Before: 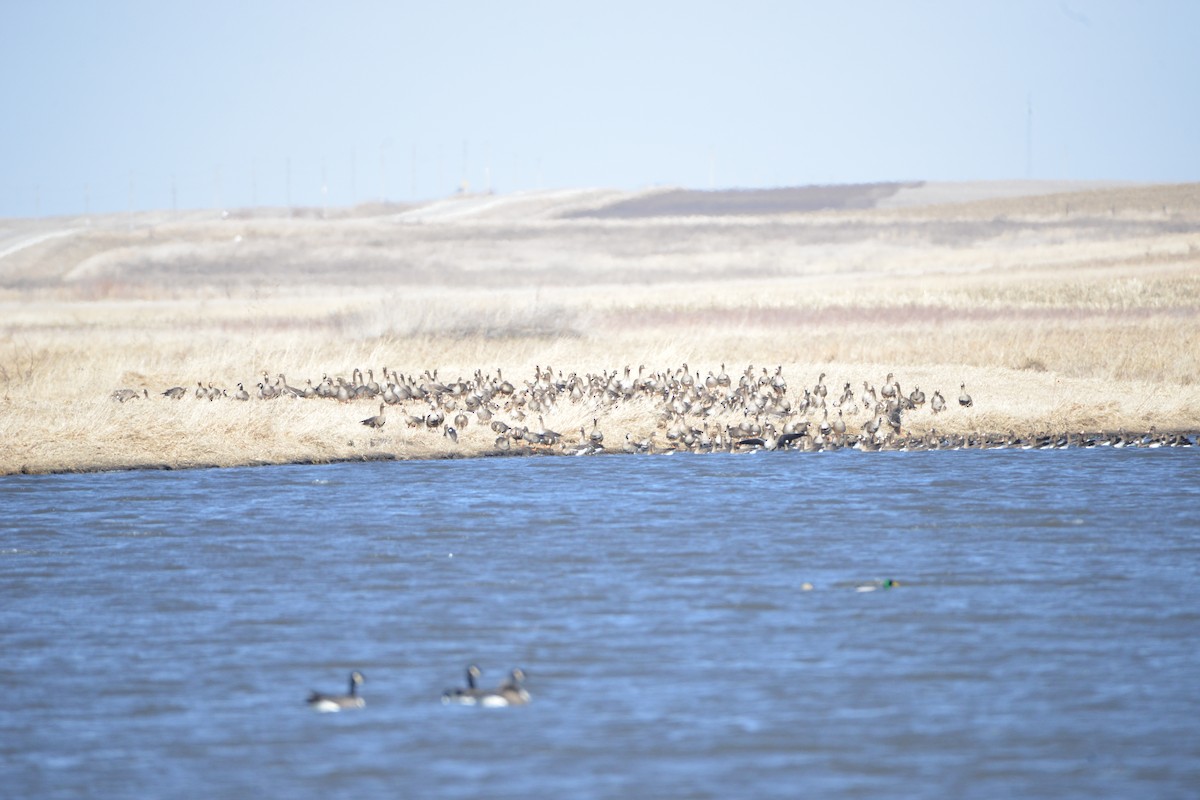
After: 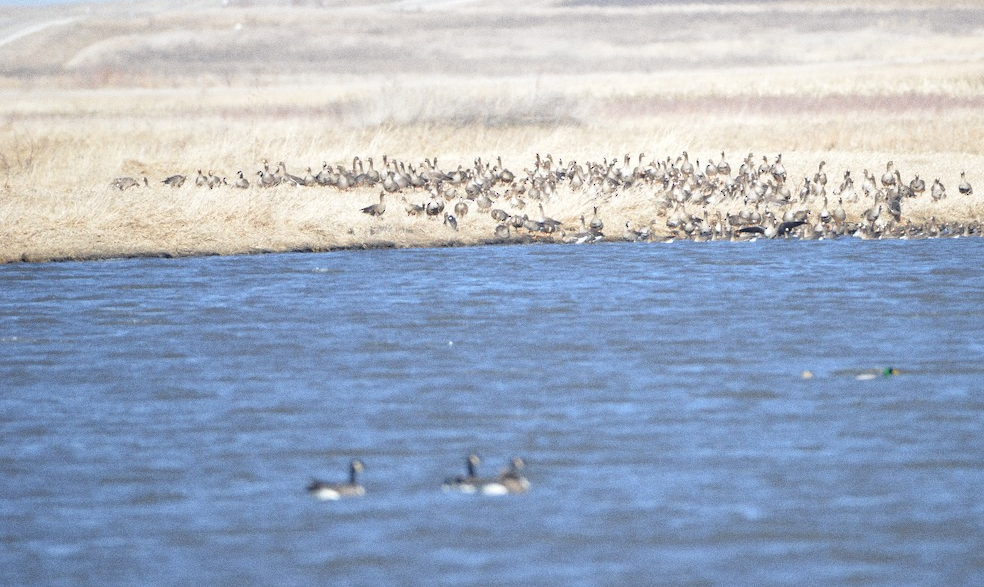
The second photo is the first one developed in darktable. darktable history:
crop: top 26.531%, right 17.959%
grain: on, module defaults
